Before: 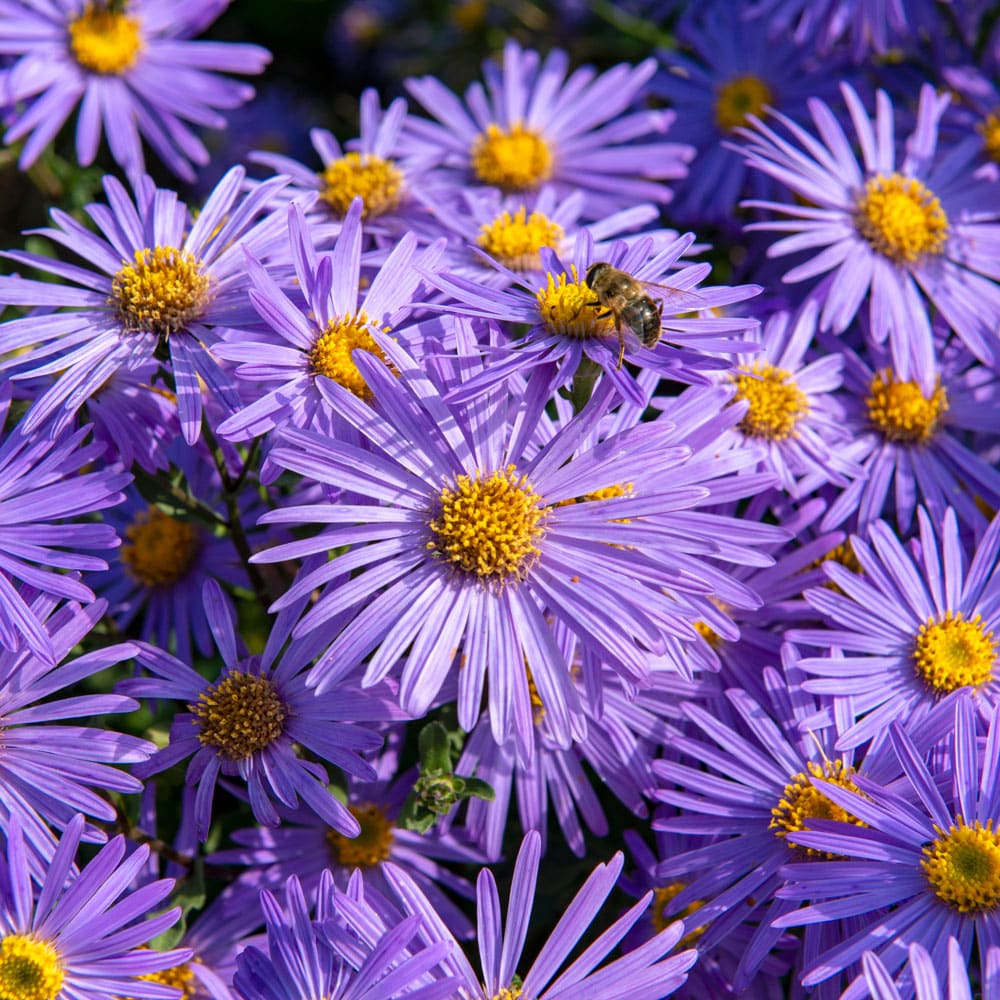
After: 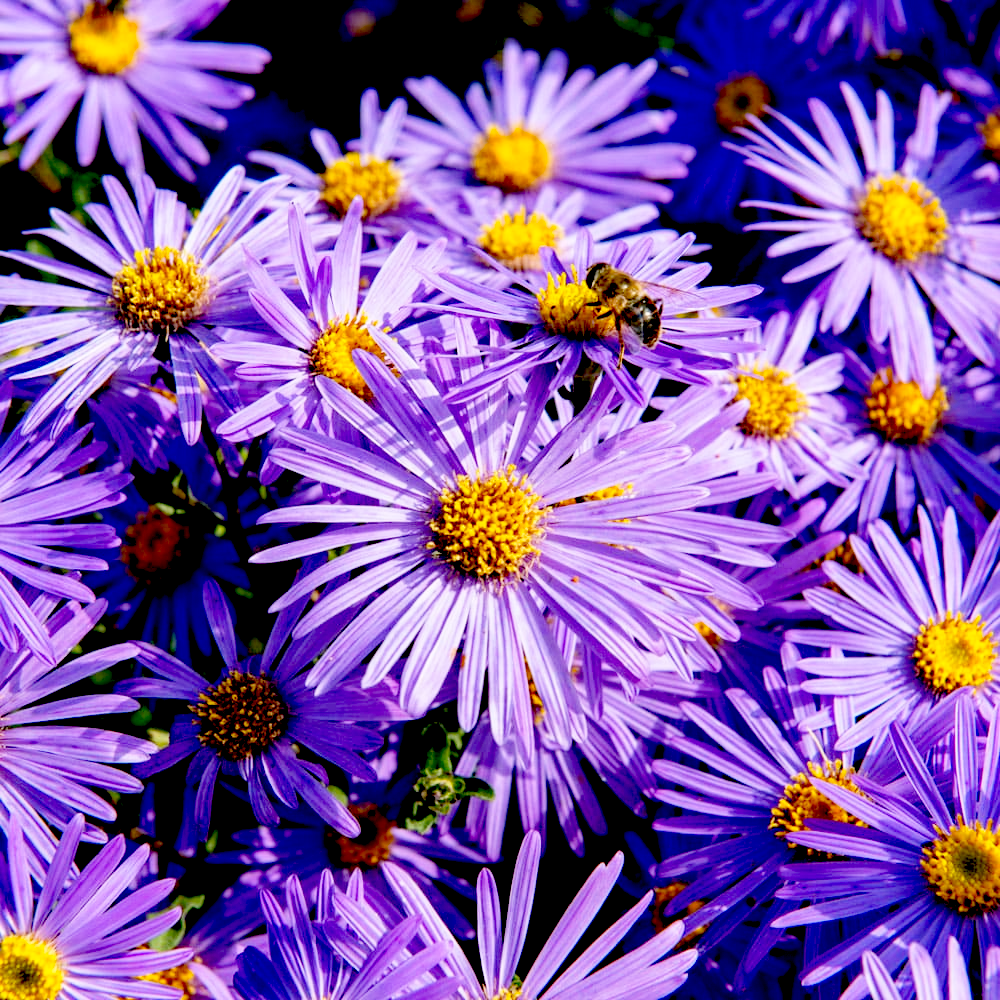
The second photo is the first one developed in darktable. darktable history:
base curve: curves: ch0 [(0, 0) (0.204, 0.334) (0.55, 0.733) (1, 1)], preserve colors none
exposure: black level correction 0.047, exposure 0.013 EV, compensate exposure bias true, compensate highlight preservation false
